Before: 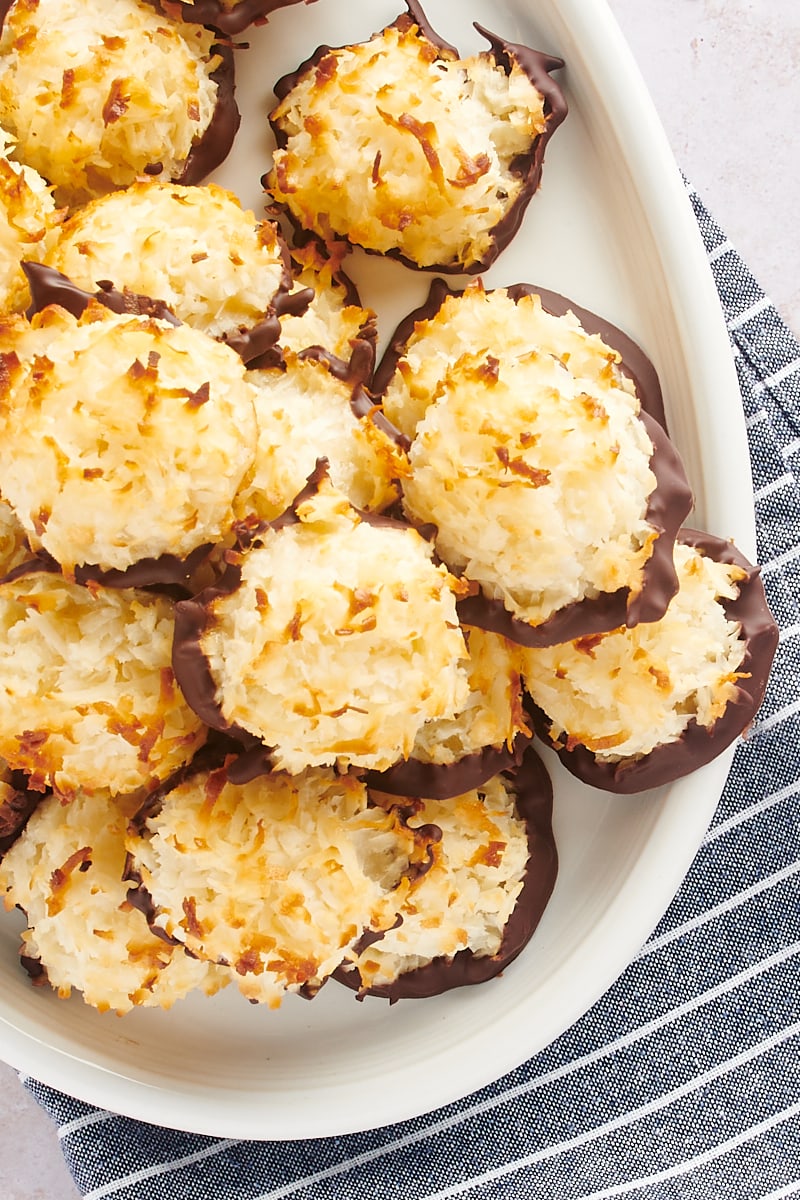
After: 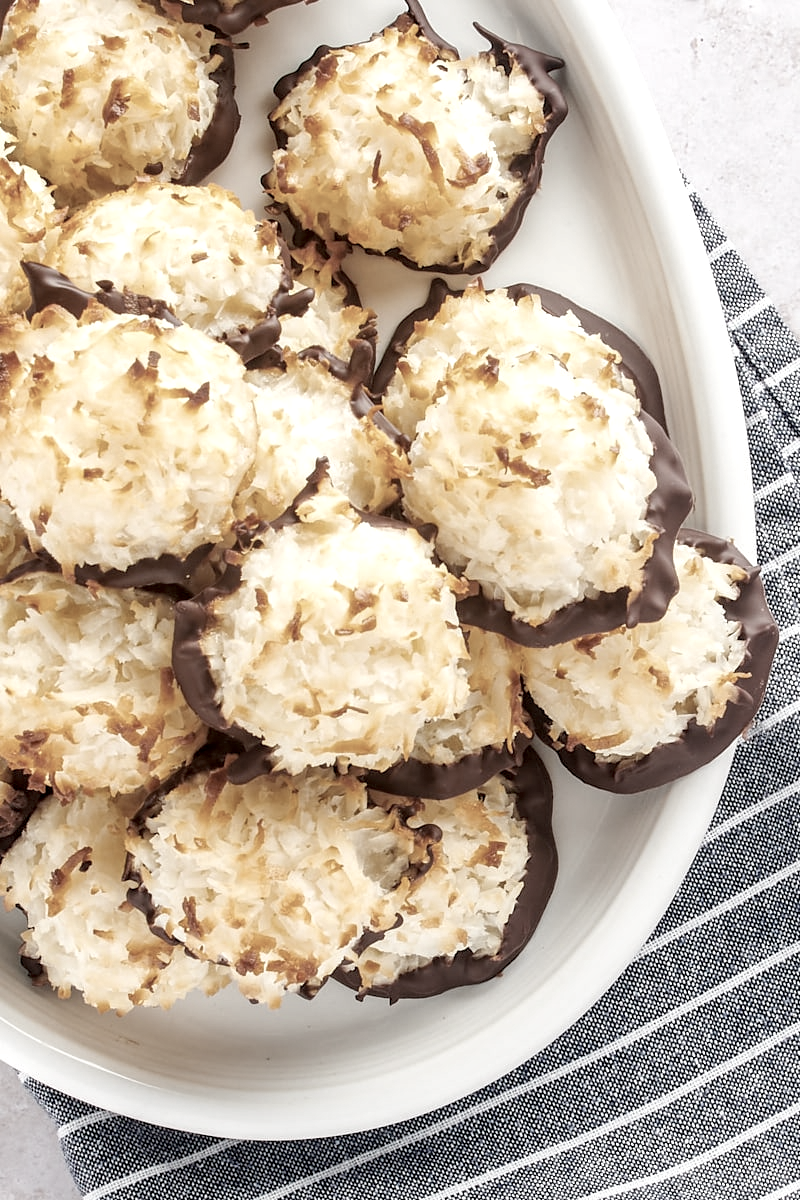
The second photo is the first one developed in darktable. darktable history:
tone equalizer: edges refinement/feathering 500, mask exposure compensation -1.57 EV, preserve details no
color correction: highlights b* -0.02, saturation 0.467
exposure: black level correction 0.007, exposure 0.155 EV, compensate highlight preservation false
local contrast: highlights 55%, shadows 52%, detail 130%, midtone range 0.452
